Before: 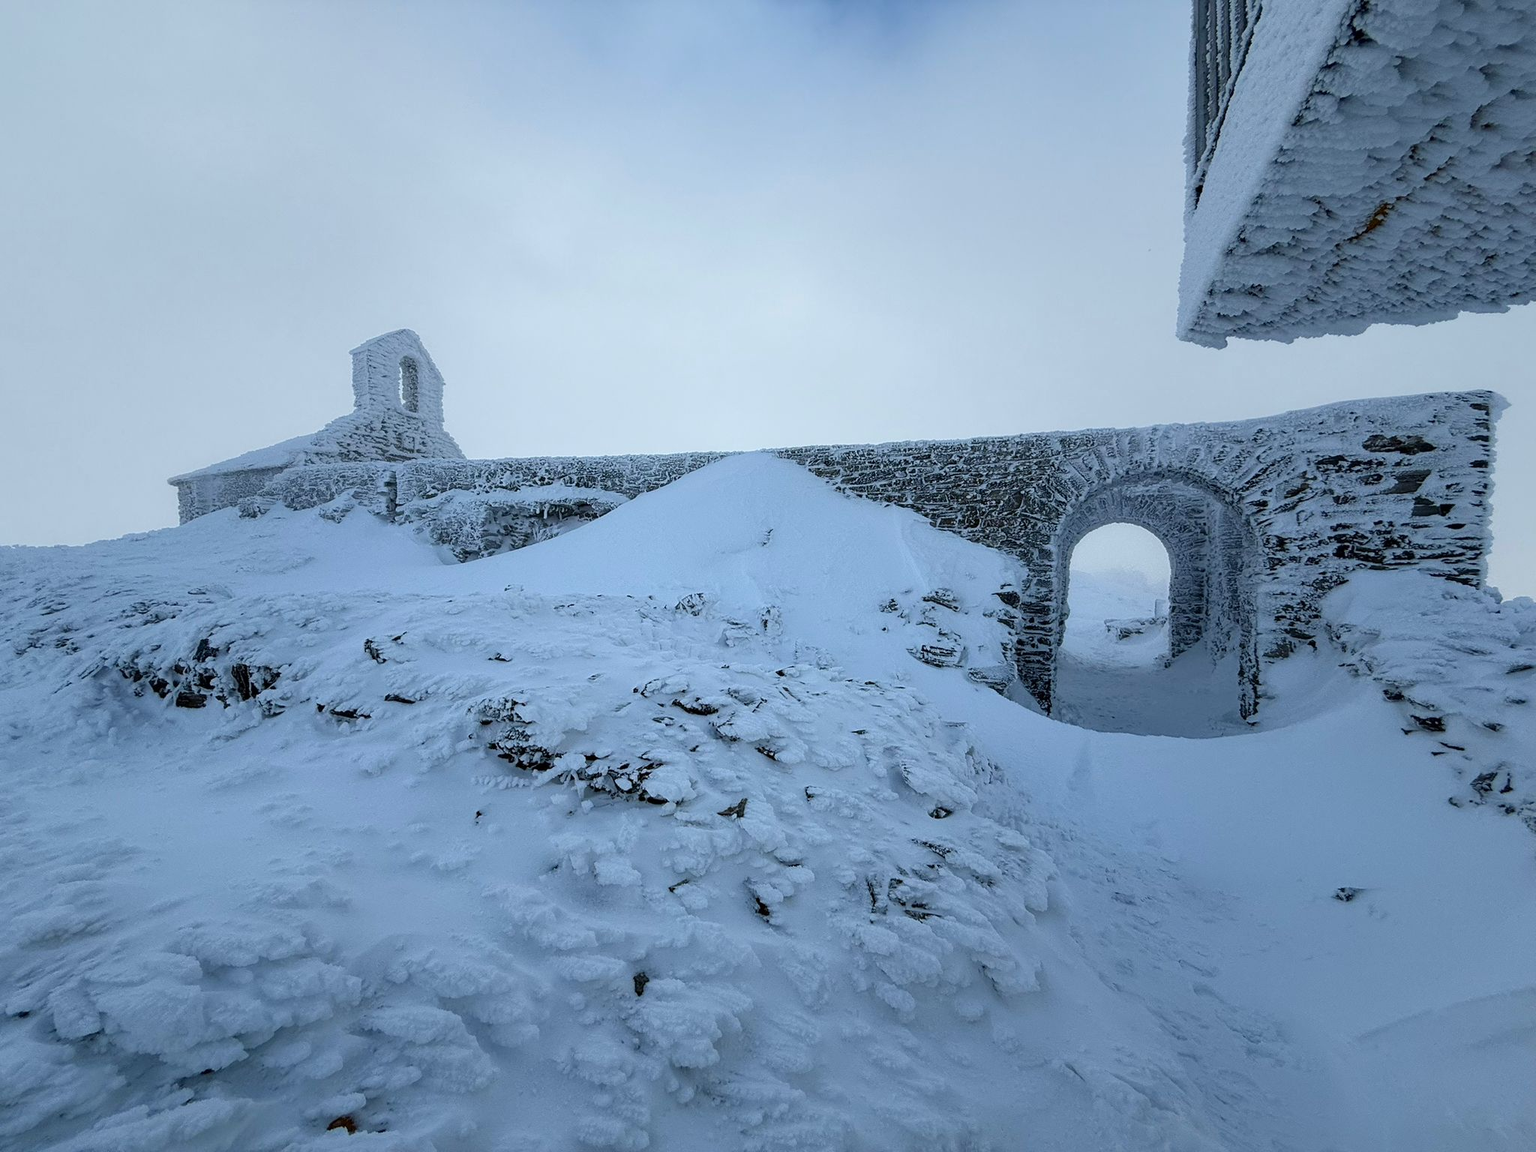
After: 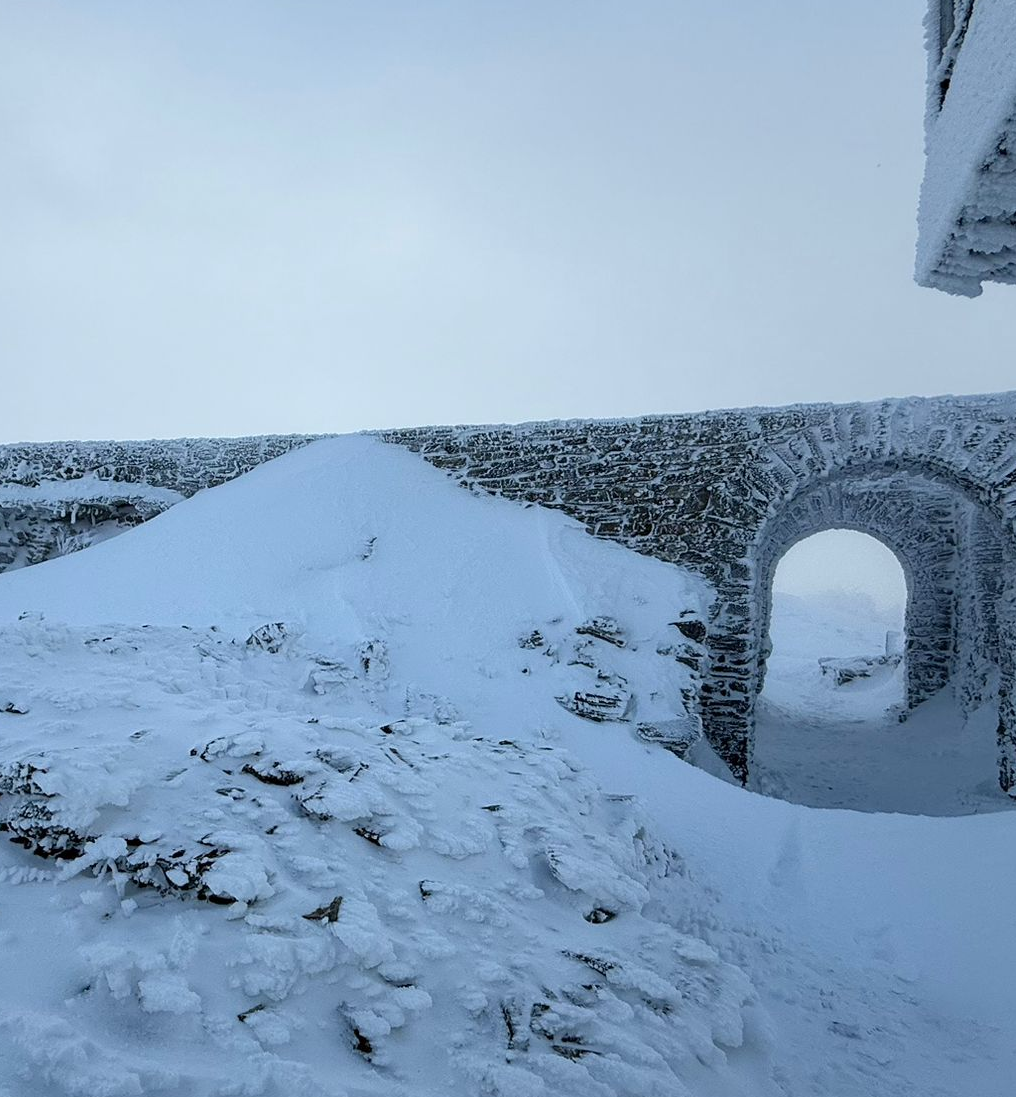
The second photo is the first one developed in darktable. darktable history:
crop: left 31.969%, top 10.991%, right 18.417%, bottom 17.542%
